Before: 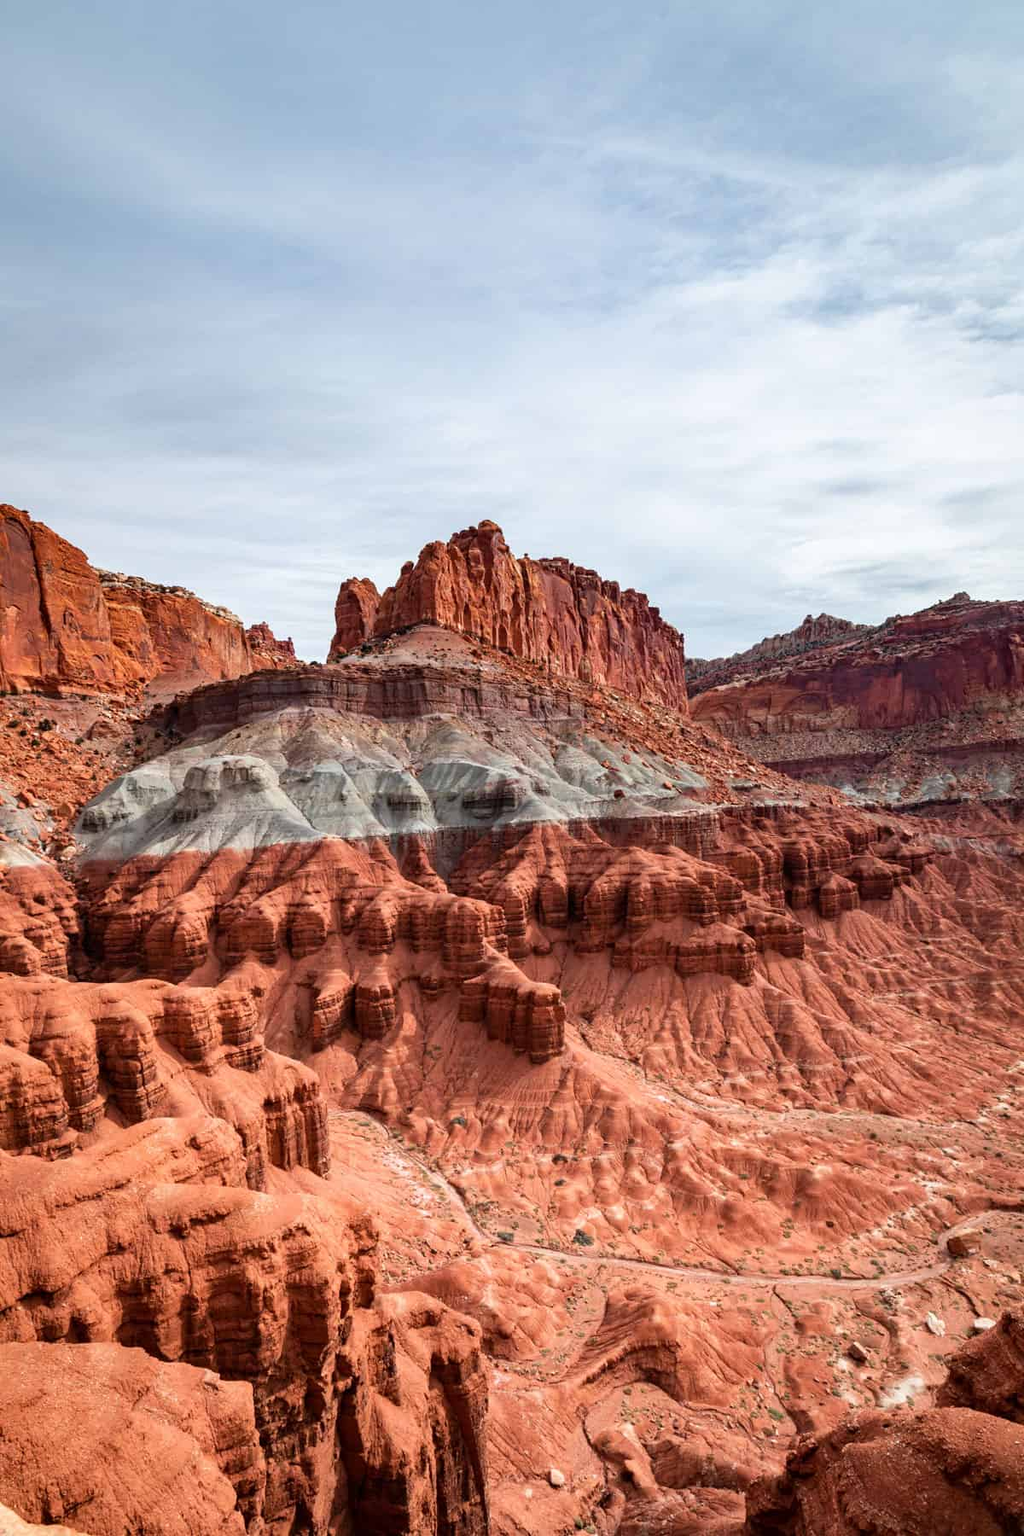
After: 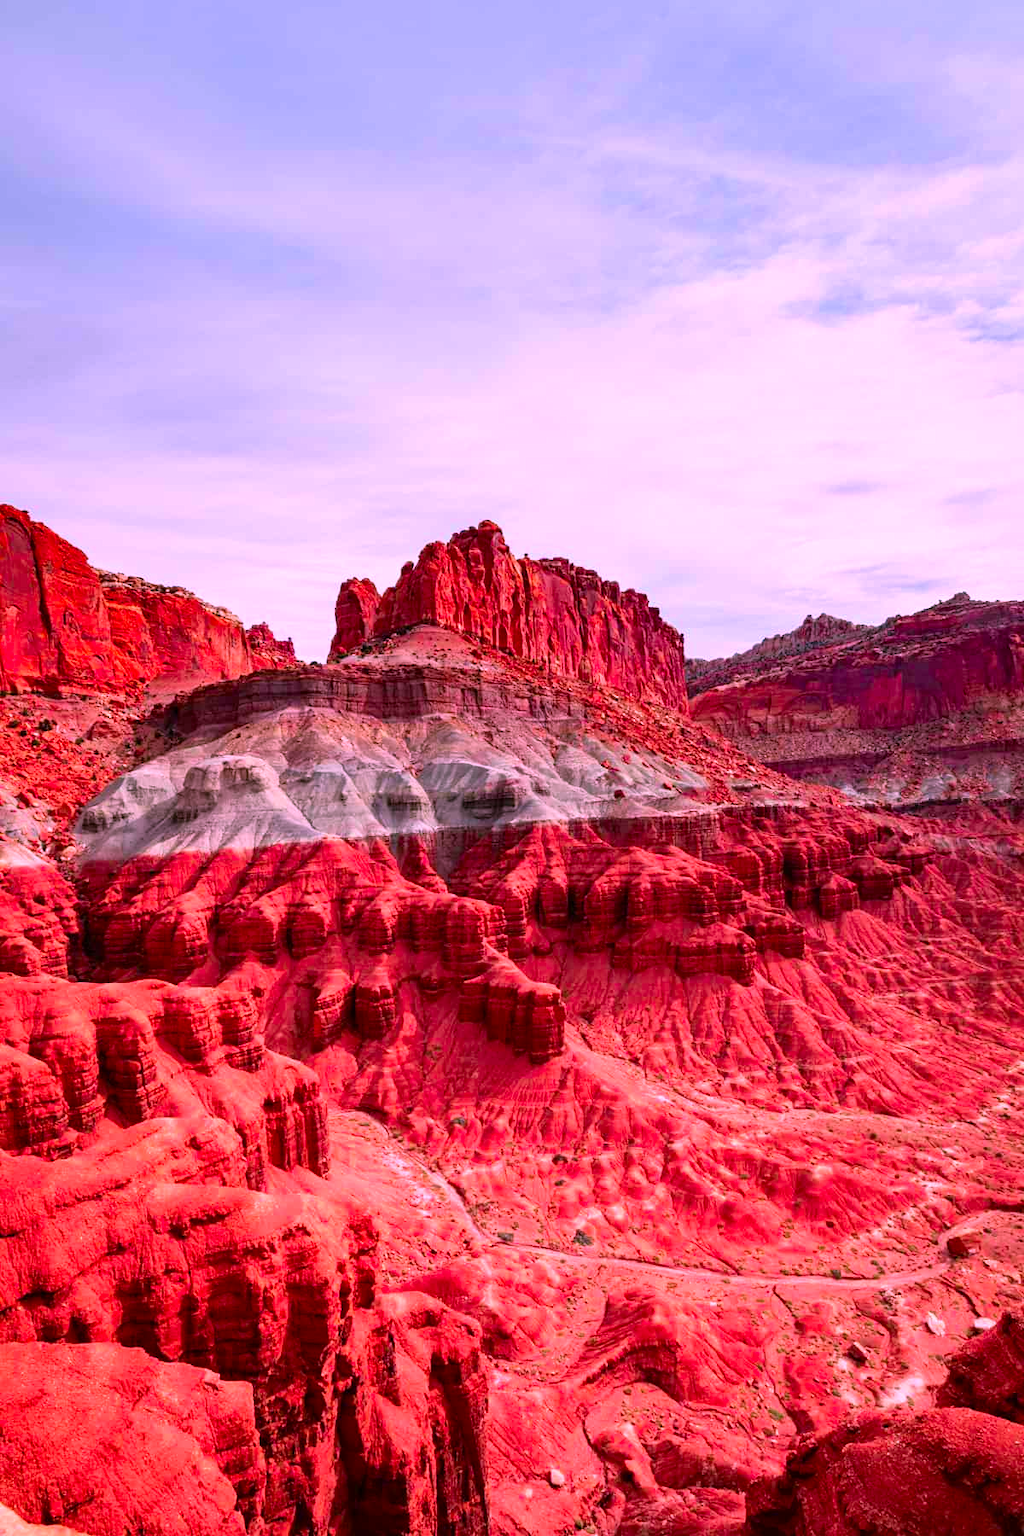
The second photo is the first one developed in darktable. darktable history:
color correction: highlights a* 18.96, highlights b* -11.57, saturation 1.67
